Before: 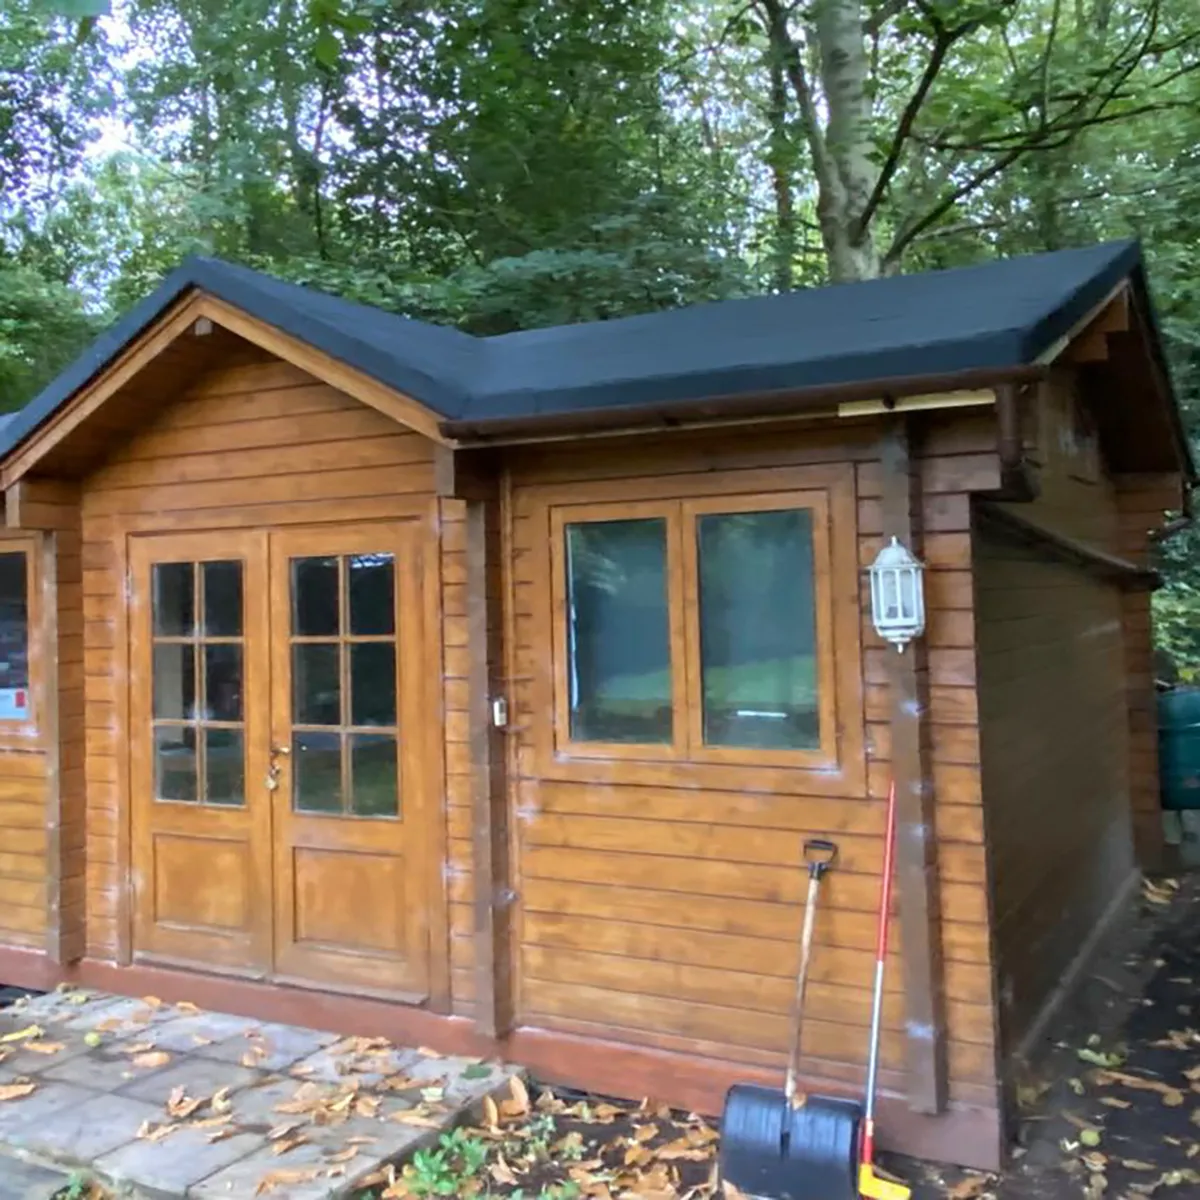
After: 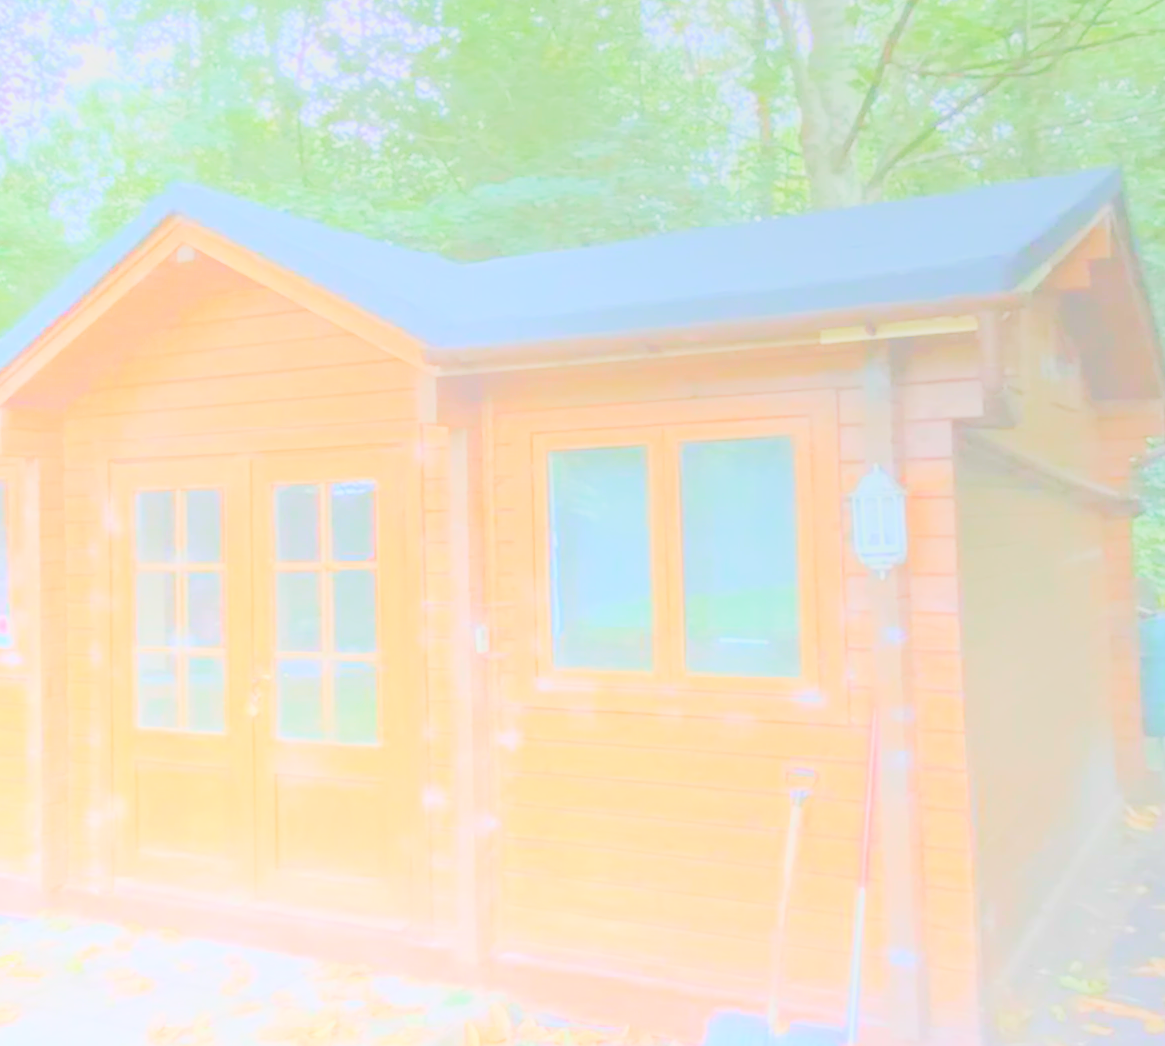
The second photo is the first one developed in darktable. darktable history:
bloom: size 85%, threshold 5%, strength 85%
filmic rgb: black relative exposure -14 EV, white relative exposure 8 EV, threshold 3 EV, hardness 3.74, latitude 50%, contrast 0.5, color science v5 (2021), contrast in shadows safe, contrast in highlights safe, enable highlight reconstruction true
crop: left 1.507%, top 6.147%, right 1.379%, bottom 6.637%
